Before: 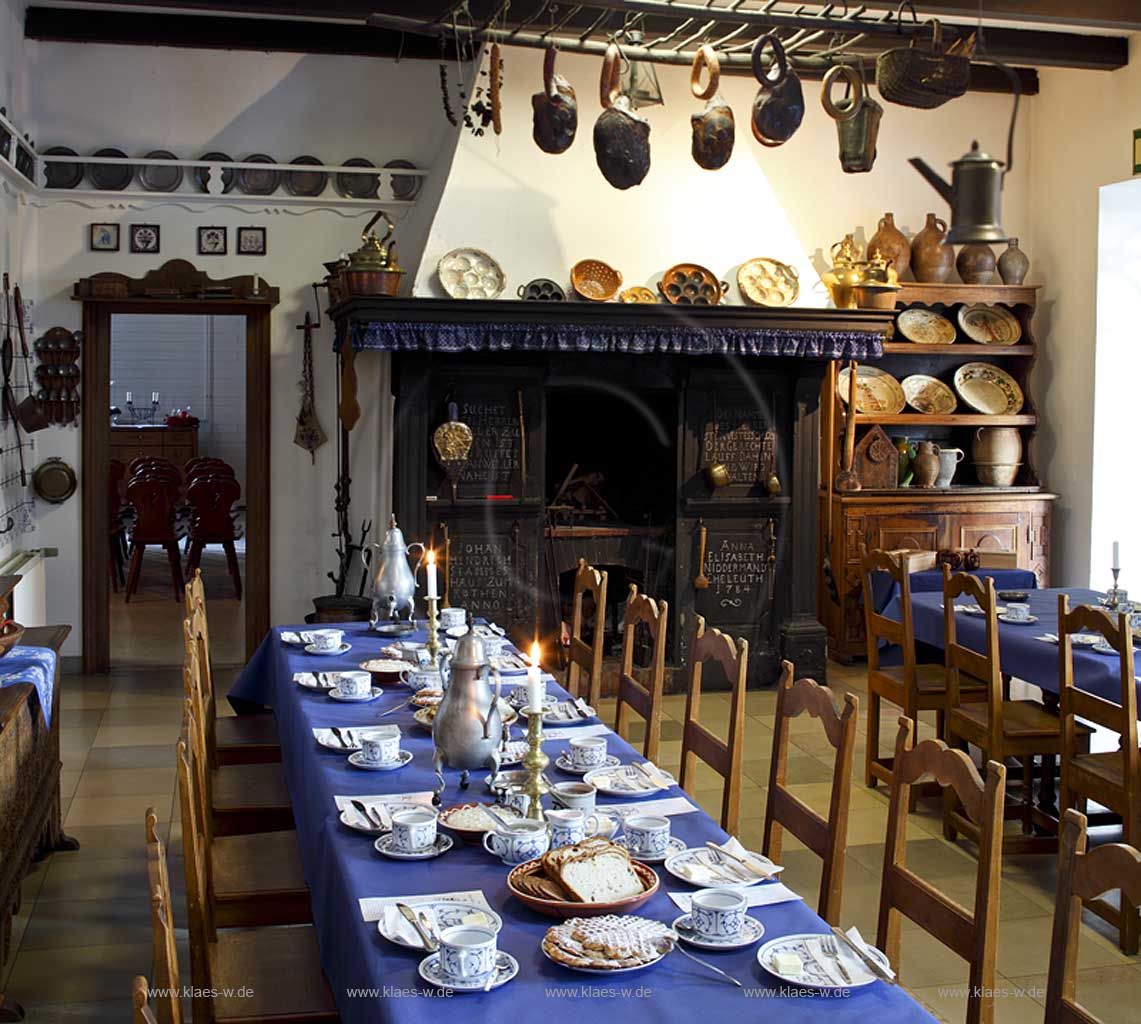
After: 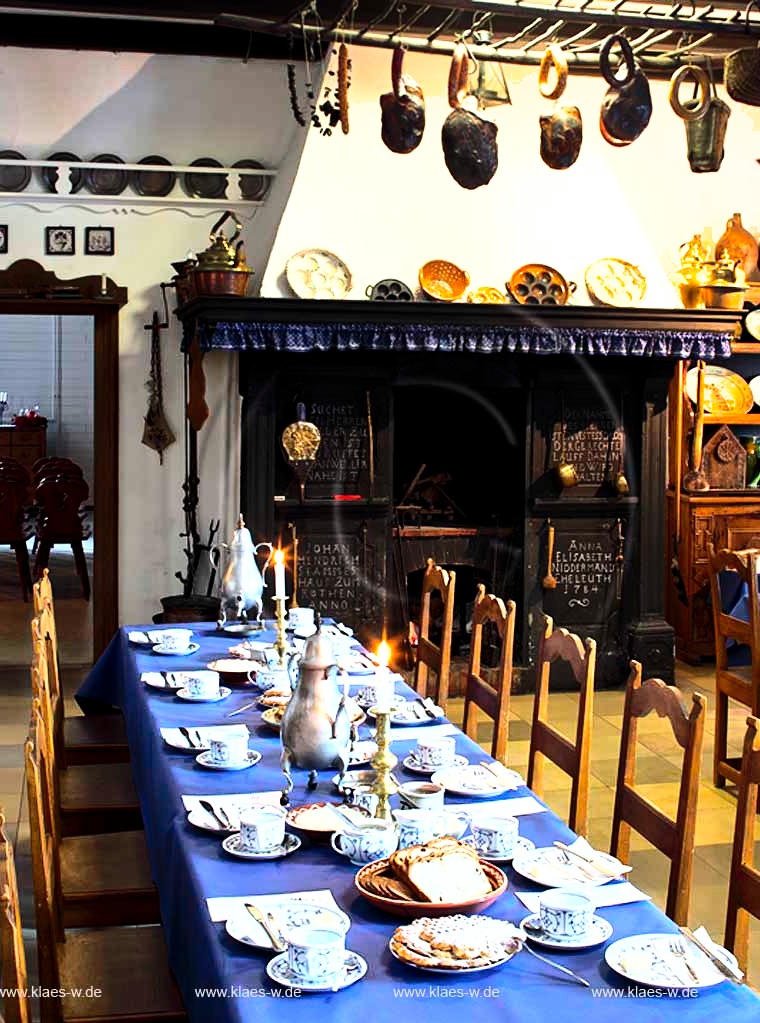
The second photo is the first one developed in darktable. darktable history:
crop and rotate: left 13.409%, right 19.924%
base curve: curves: ch0 [(0, 0) (0.032, 0.037) (0.105, 0.228) (0.435, 0.76) (0.856, 0.983) (1, 1)]
color correction: highlights a* -0.137, highlights b* 0.137
tone equalizer: -8 EV -1.08 EV, -7 EV -1.01 EV, -6 EV -0.867 EV, -5 EV -0.578 EV, -3 EV 0.578 EV, -2 EV 0.867 EV, -1 EV 1.01 EV, +0 EV 1.08 EV, edges refinement/feathering 500, mask exposure compensation -1.57 EV, preserve details no
shadows and highlights: on, module defaults
